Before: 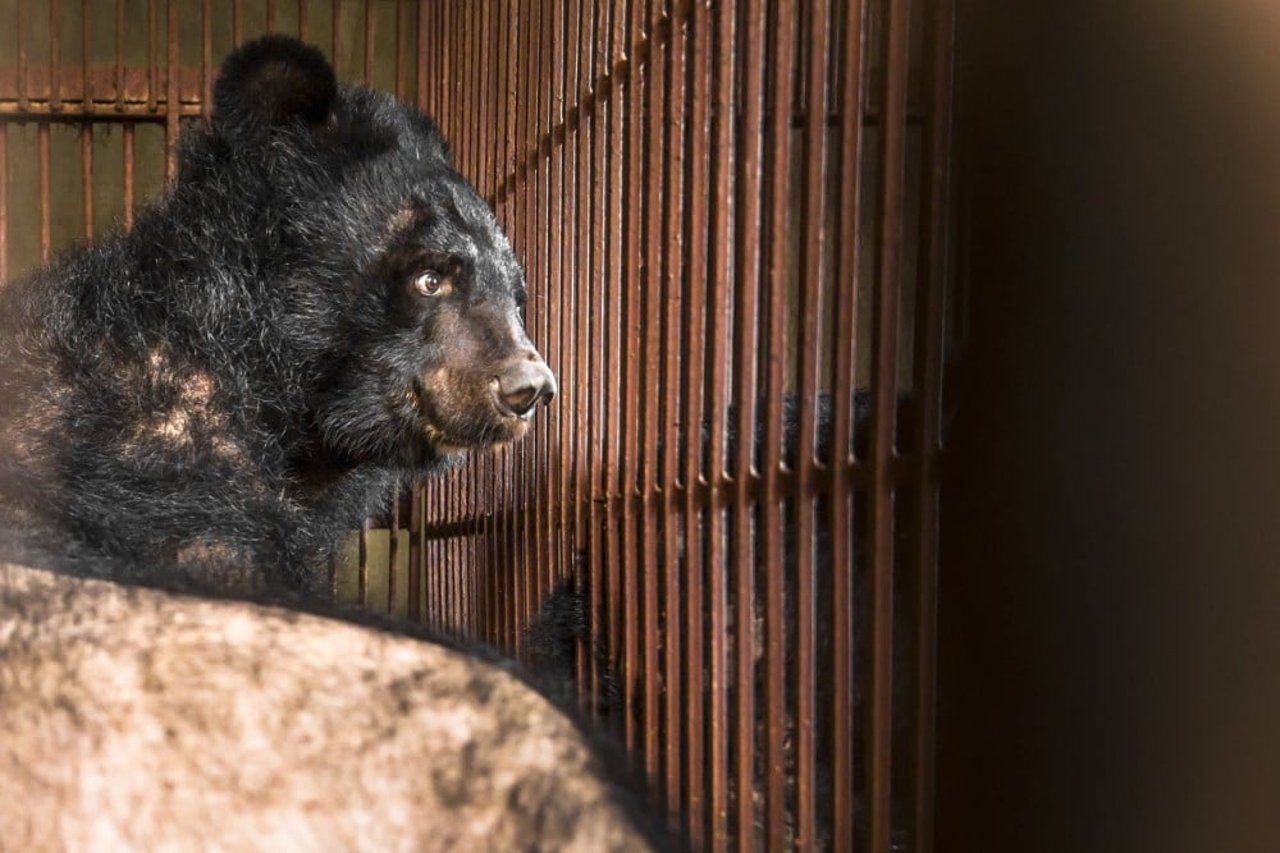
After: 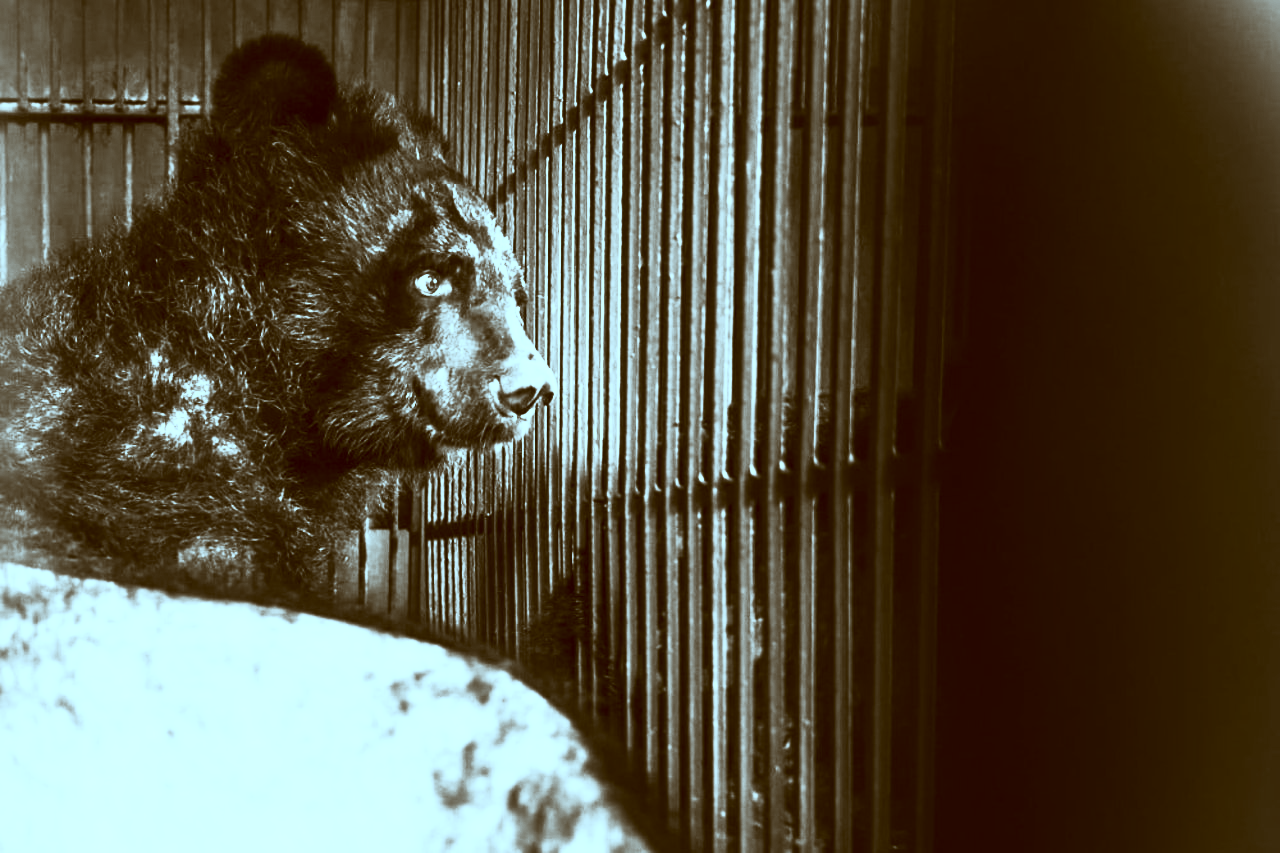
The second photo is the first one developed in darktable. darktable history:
shadows and highlights: shadows -30.94, highlights 30.7
contrast brightness saturation: contrast 0.519, brightness 0.465, saturation -0.988
color correction: highlights a* -13.99, highlights b* -15.93, shadows a* 10.06, shadows b* 30.08
tone equalizer: -8 EV -0.447 EV, -7 EV -0.393 EV, -6 EV -0.329 EV, -5 EV -0.214 EV, -3 EV 0.199 EV, -2 EV 0.334 EV, -1 EV 0.367 EV, +0 EV 0.426 EV, edges refinement/feathering 500, mask exposure compensation -1.57 EV, preserve details no
